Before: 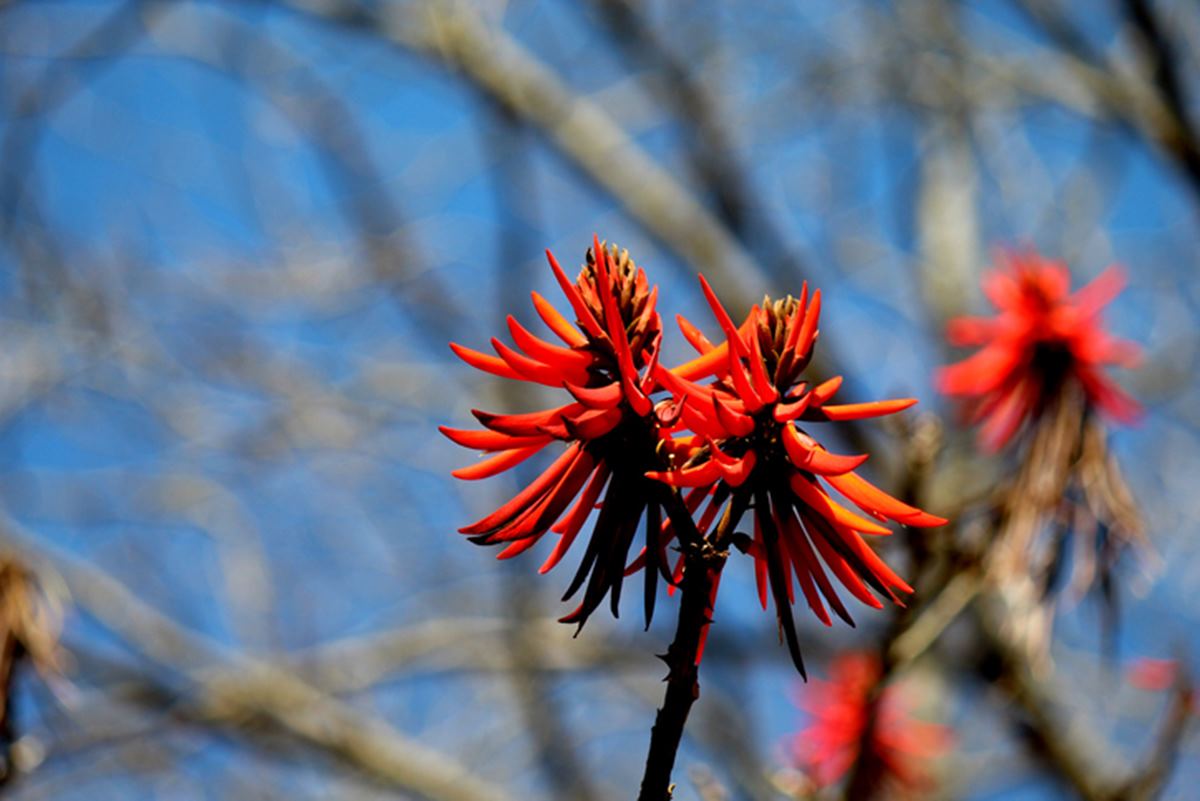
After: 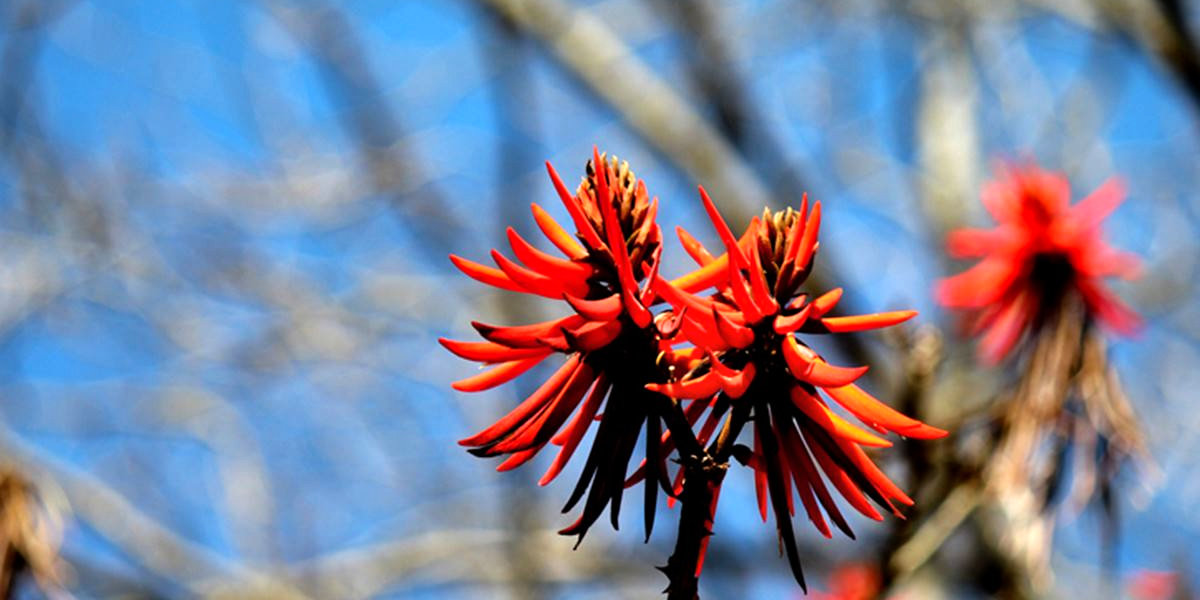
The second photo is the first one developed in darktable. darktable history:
tone equalizer: -8 EV -0.749 EV, -7 EV -0.691 EV, -6 EV -0.614 EV, -5 EV -0.371 EV, -3 EV 0.389 EV, -2 EV 0.6 EV, -1 EV 0.692 EV, +0 EV 0.773 EV, mask exposure compensation -0.504 EV
shadows and highlights: soften with gaussian
crop: top 11.065%, bottom 13.953%
